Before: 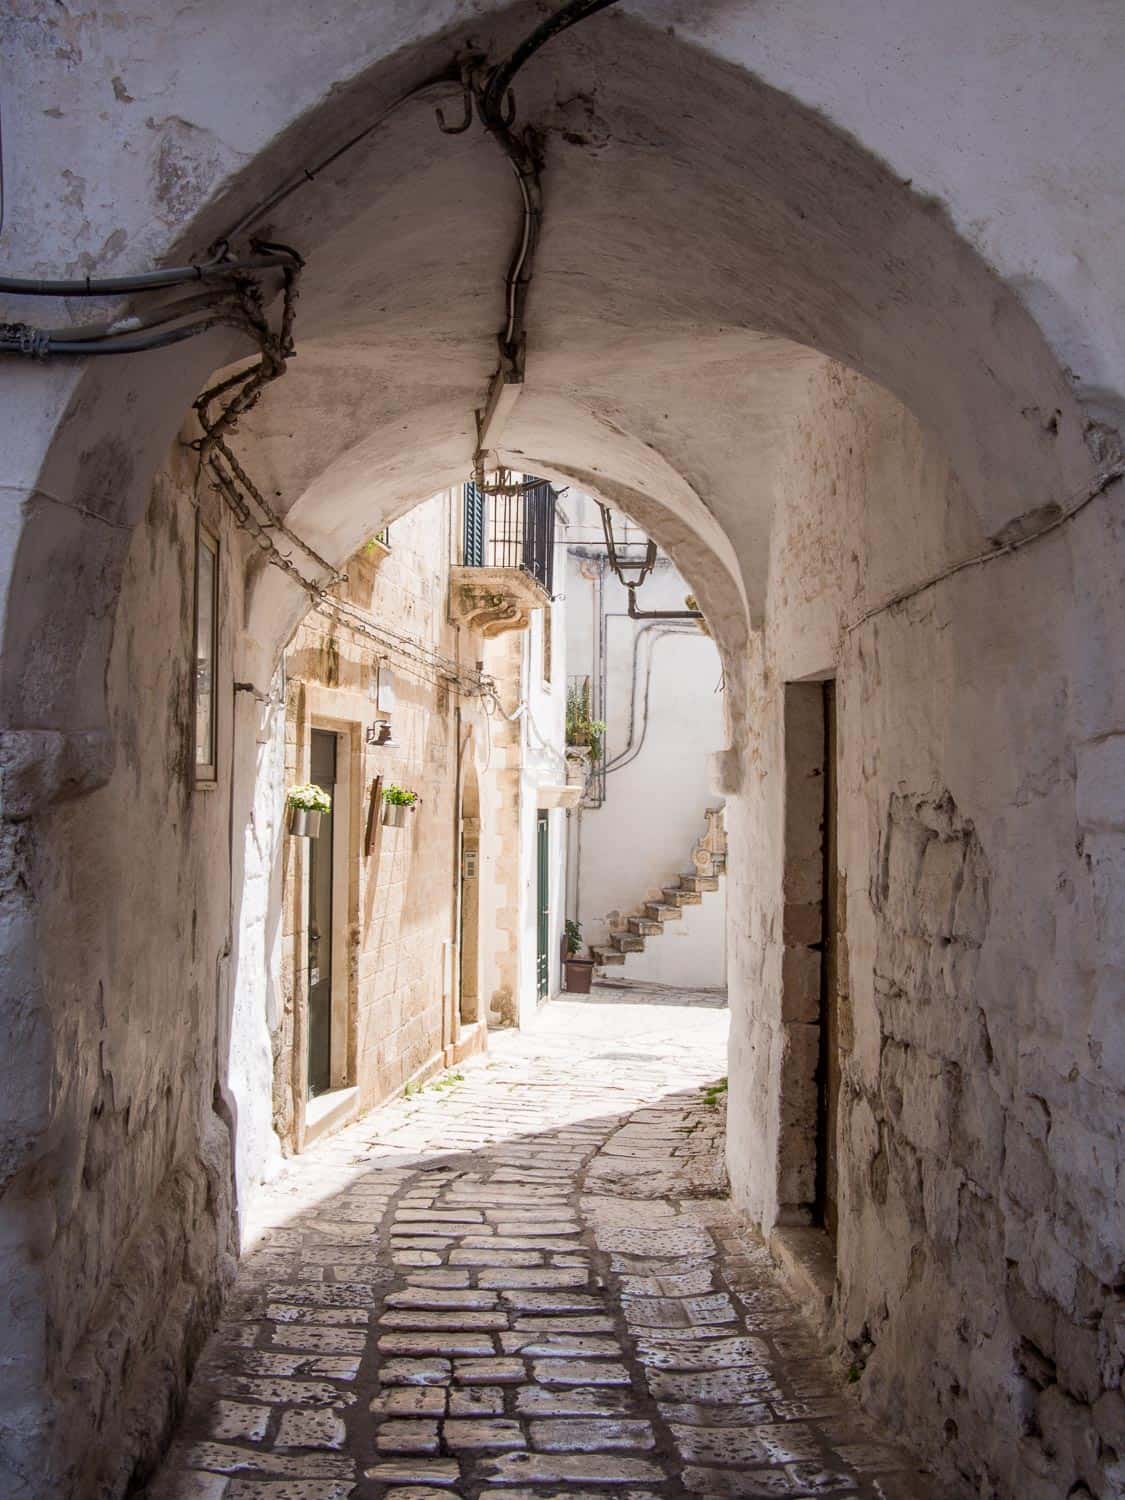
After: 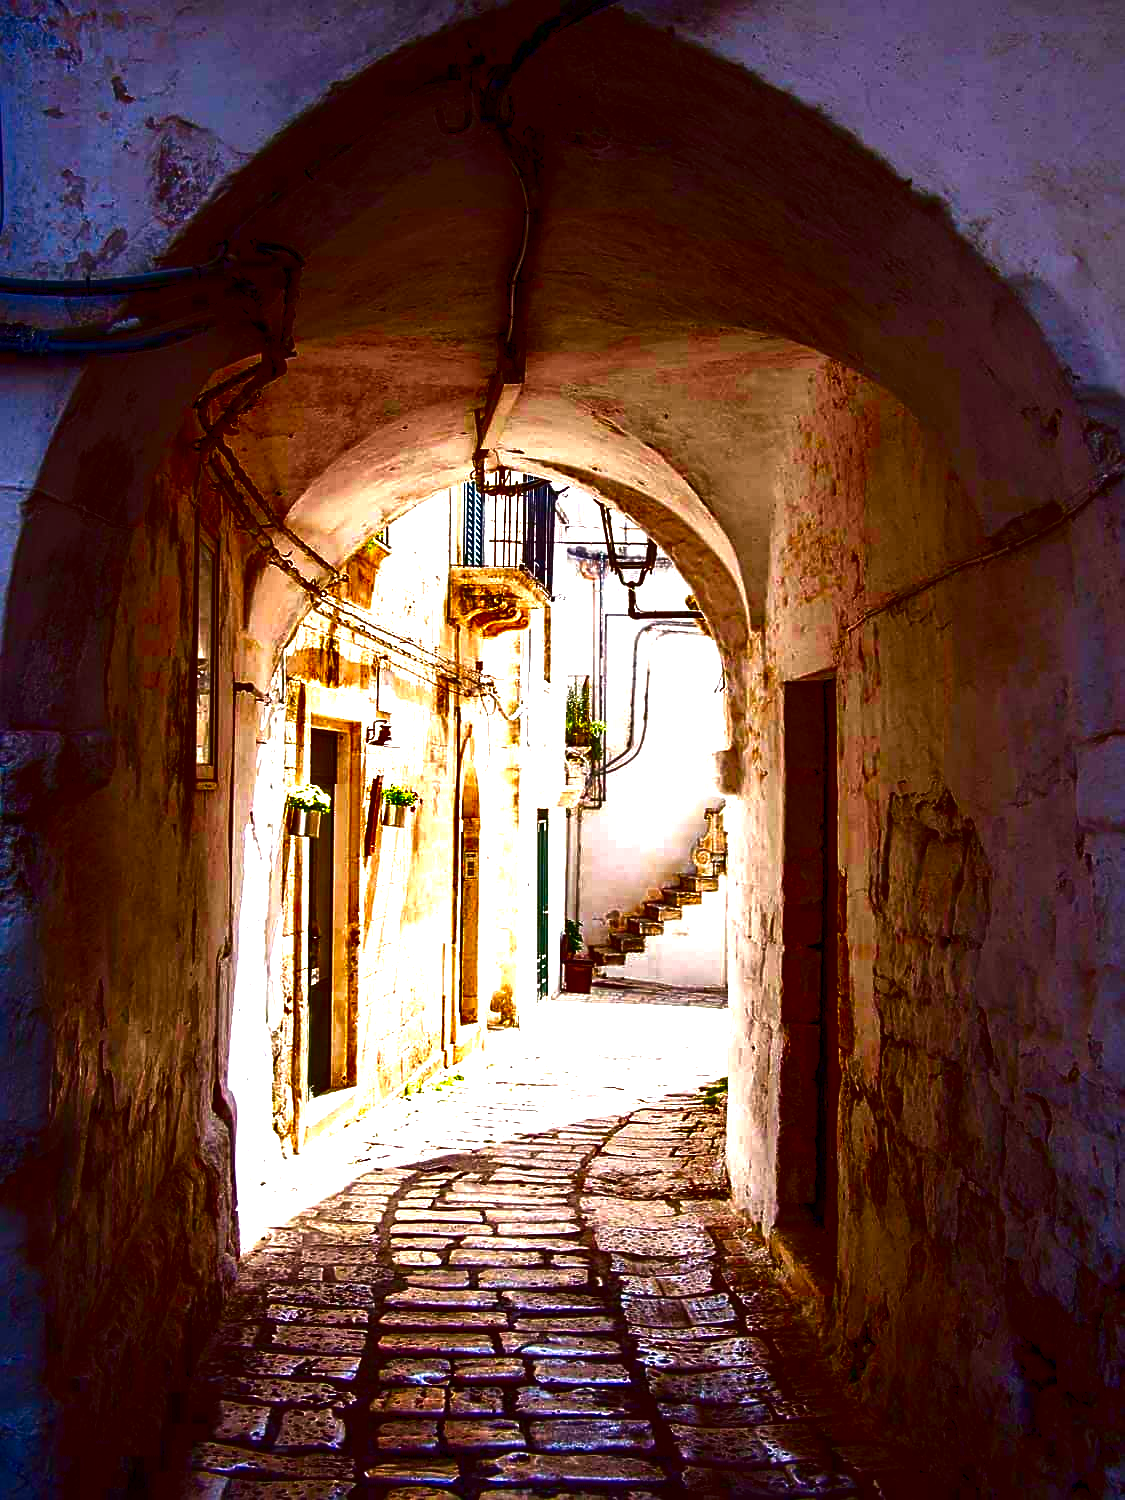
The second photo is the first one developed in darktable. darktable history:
color balance rgb: shadows lift › luminance -5.162%, shadows lift › chroma 1.169%, shadows lift › hue 218.53°, perceptual saturation grading › global saturation 29.87%, global vibrance 20%
contrast brightness saturation: brightness -0.993, saturation 0.984
exposure: black level correction 0, exposure 0.949 EV, compensate highlight preservation false
sharpen: on, module defaults
